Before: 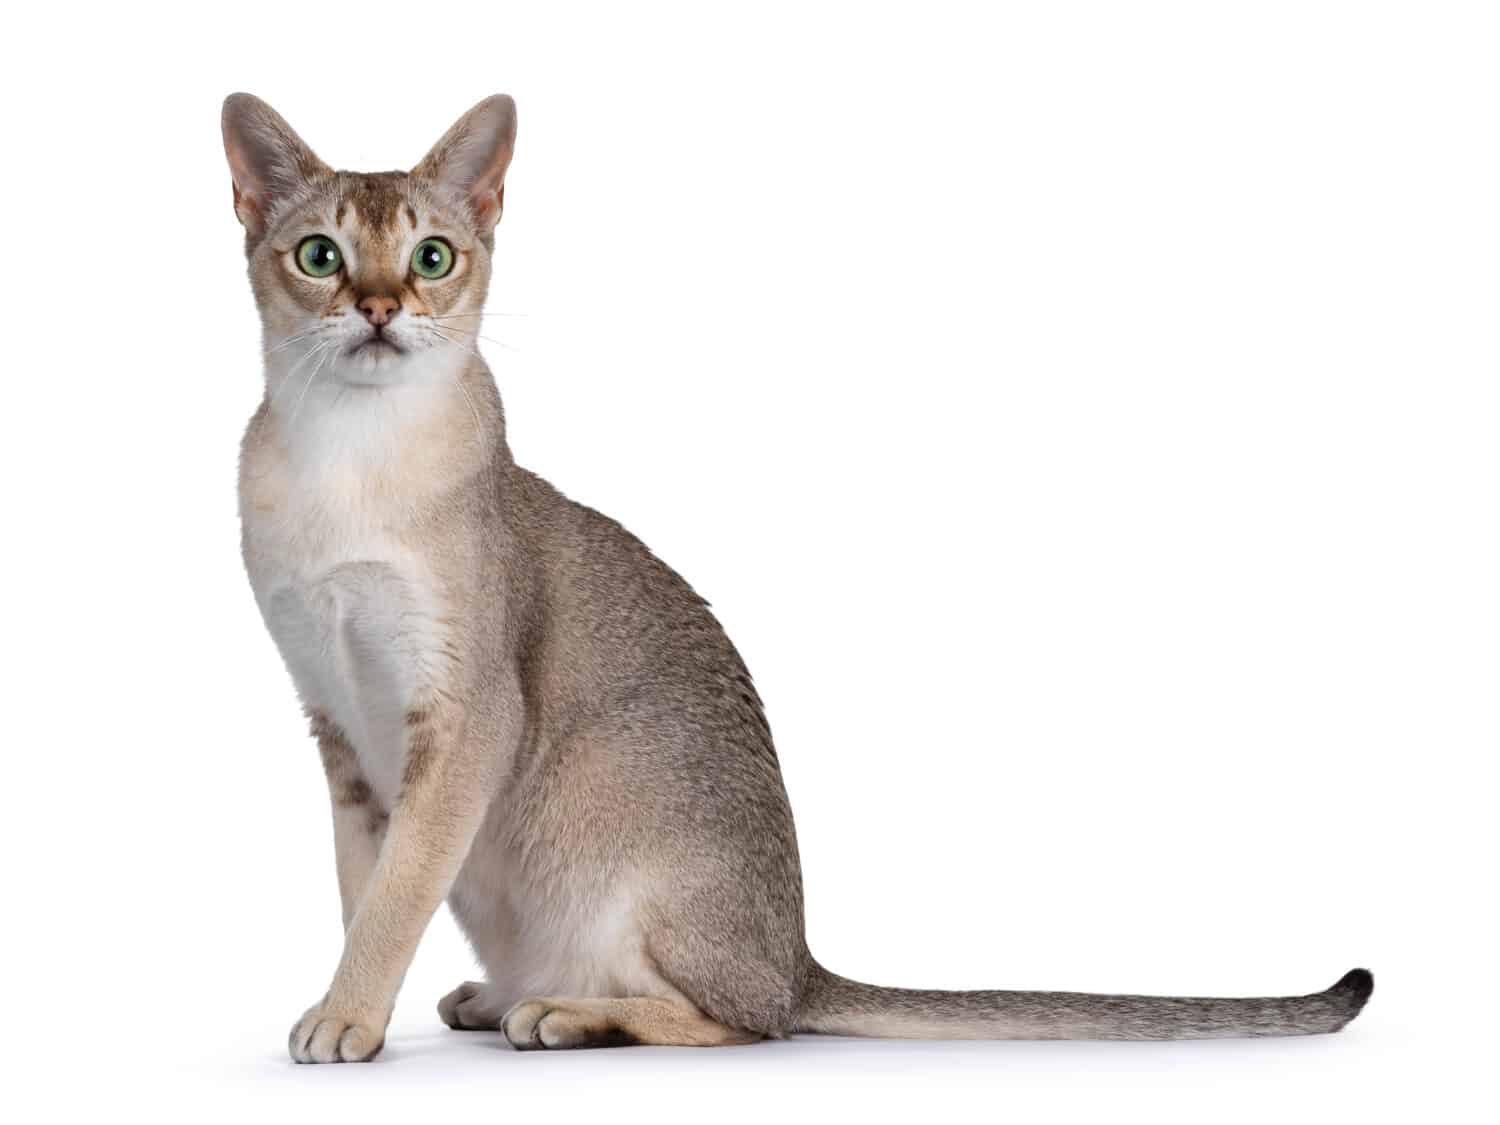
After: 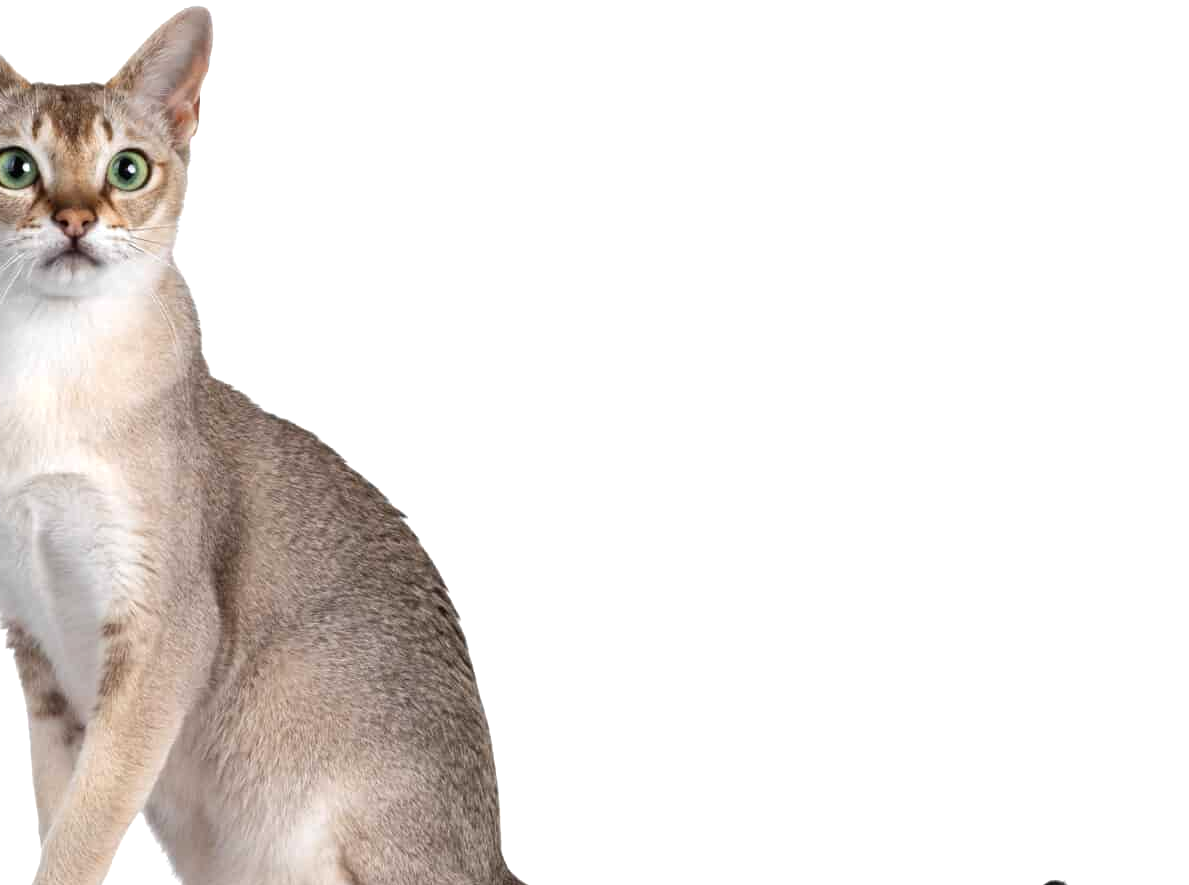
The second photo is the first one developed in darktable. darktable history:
tone equalizer: edges refinement/feathering 500, mask exposure compensation -1.57 EV, preserve details no
exposure: black level correction 0, exposure 0.392 EV, compensate highlight preservation false
crop and rotate: left 20.307%, top 7.865%, right 0.367%, bottom 13.385%
